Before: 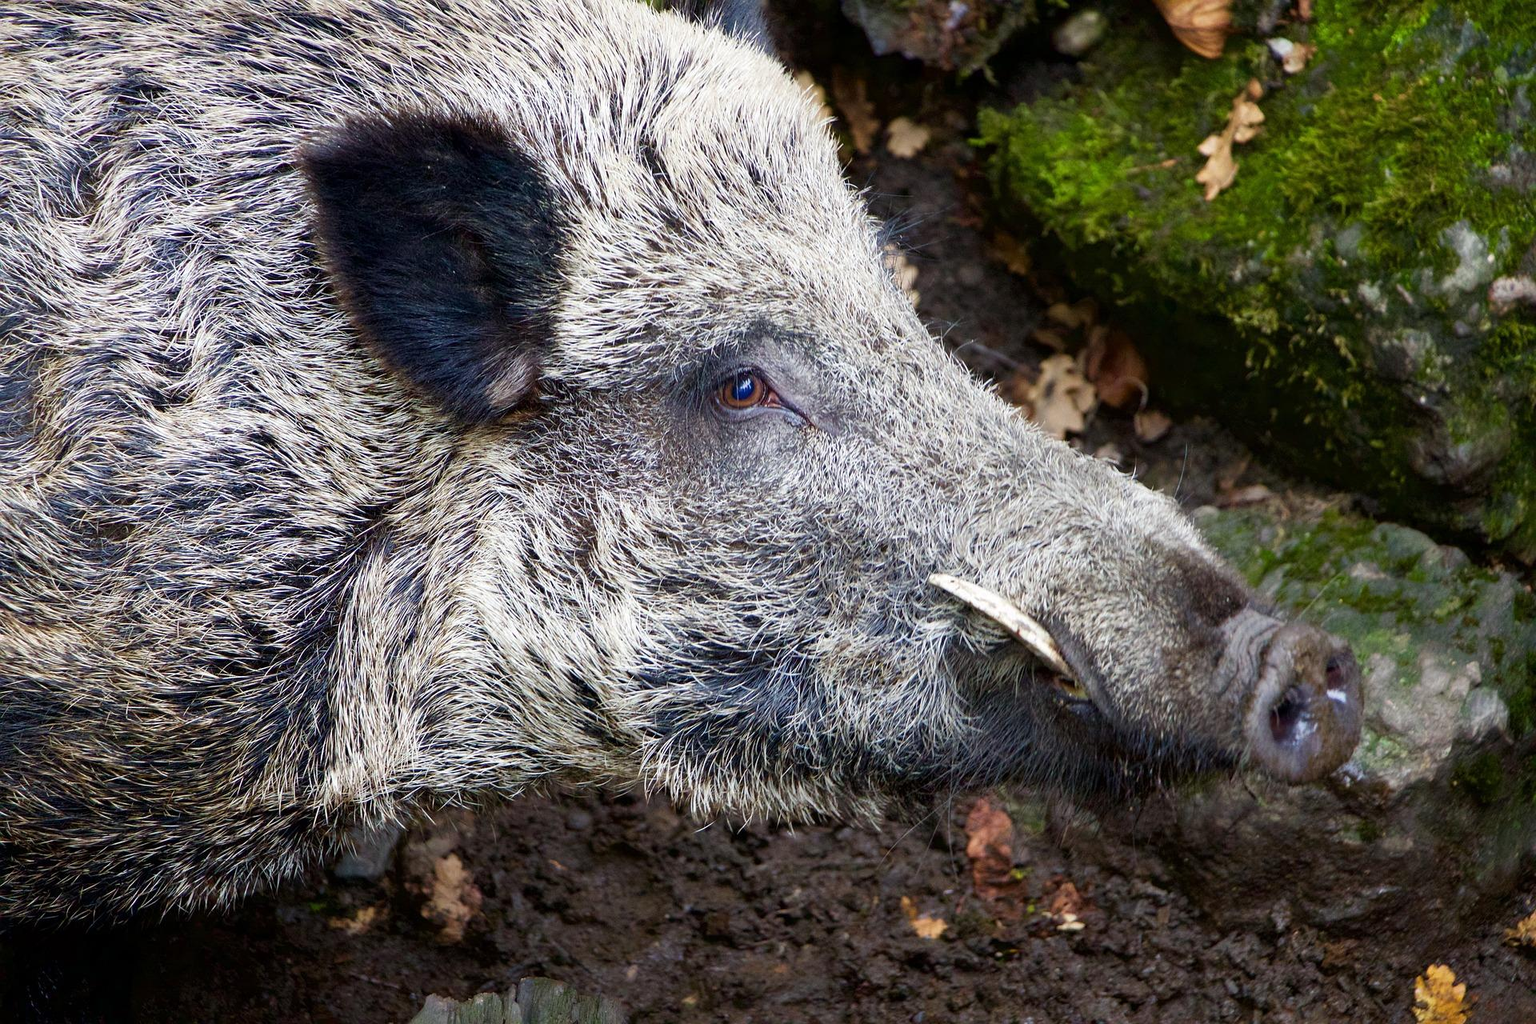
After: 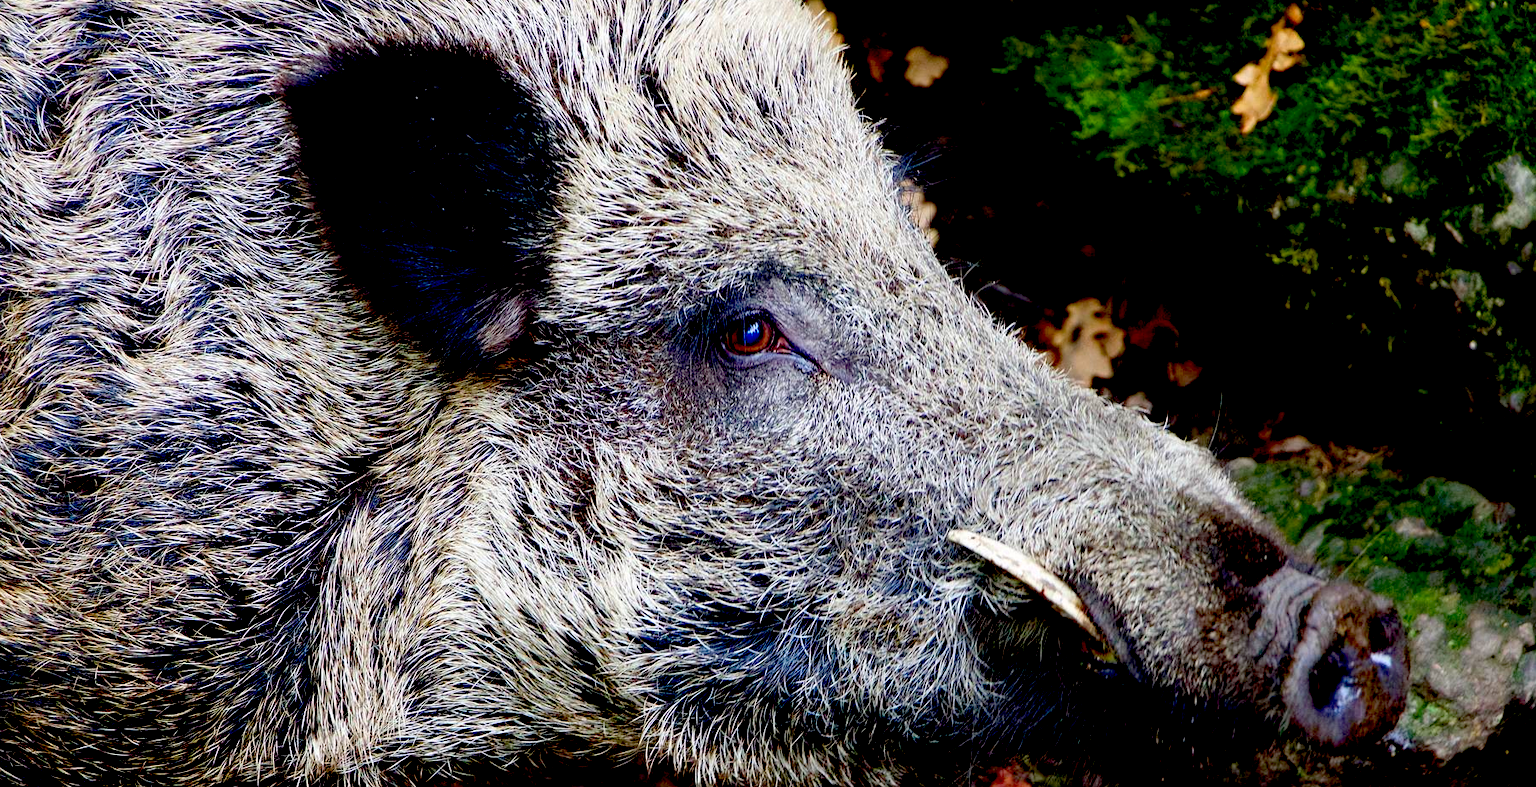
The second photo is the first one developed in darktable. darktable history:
color zones: curves: ch0 [(0.002, 0.593) (0.143, 0.417) (0.285, 0.541) (0.455, 0.289) (0.608, 0.327) (0.727, 0.283) (0.869, 0.571) (1, 0.603)]; ch1 [(0, 0) (0.143, 0) (0.286, 0) (0.429, 0) (0.571, 0) (0.714, 0) (0.857, 0)], mix -136.11%
crop: left 2.447%, top 7.387%, right 3.391%, bottom 20.249%
exposure: black level correction 0.057, compensate exposure bias true, compensate highlight preservation false
